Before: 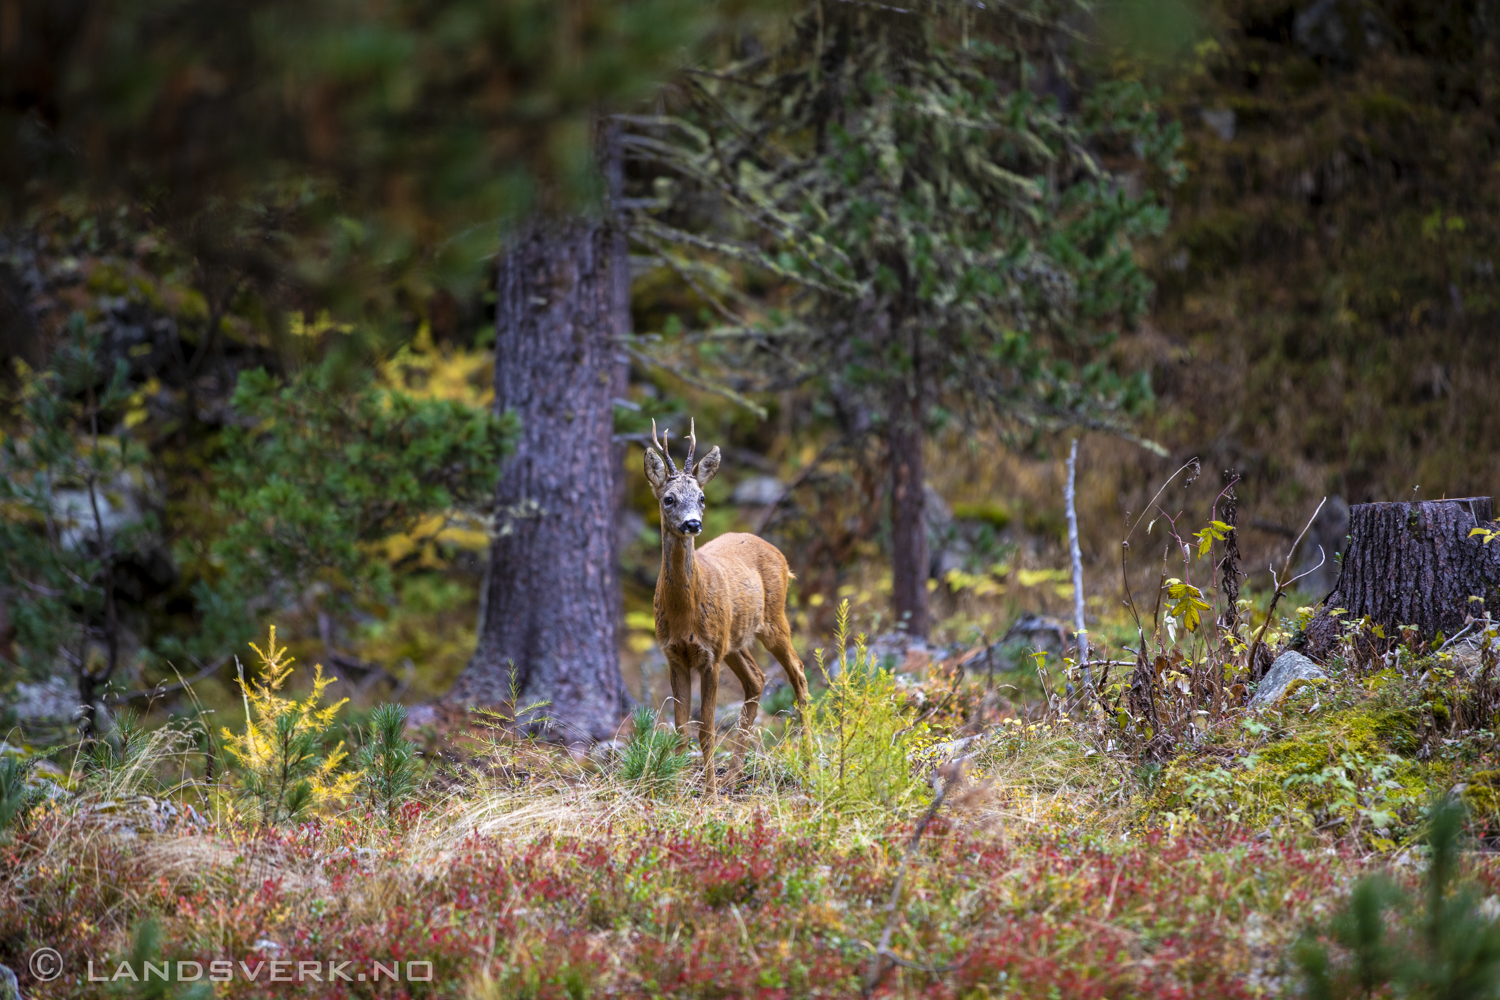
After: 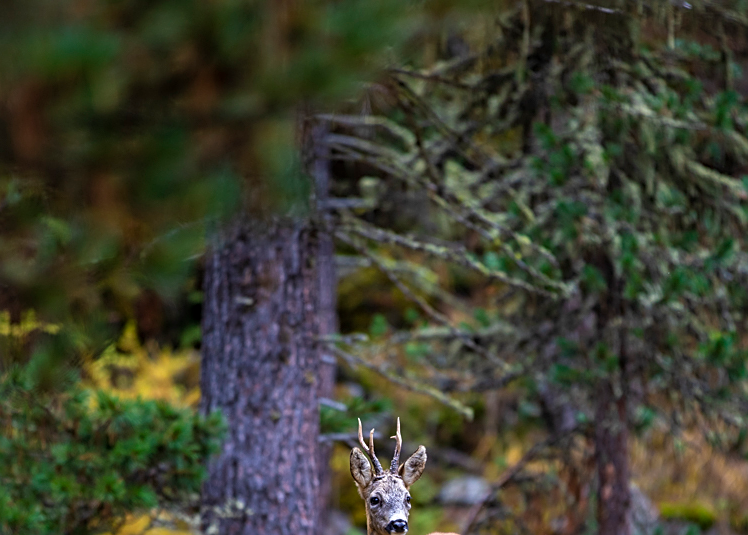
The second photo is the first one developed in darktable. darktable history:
sharpen: on, module defaults
crop: left 19.649%, right 30.426%, bottom 46.459%
